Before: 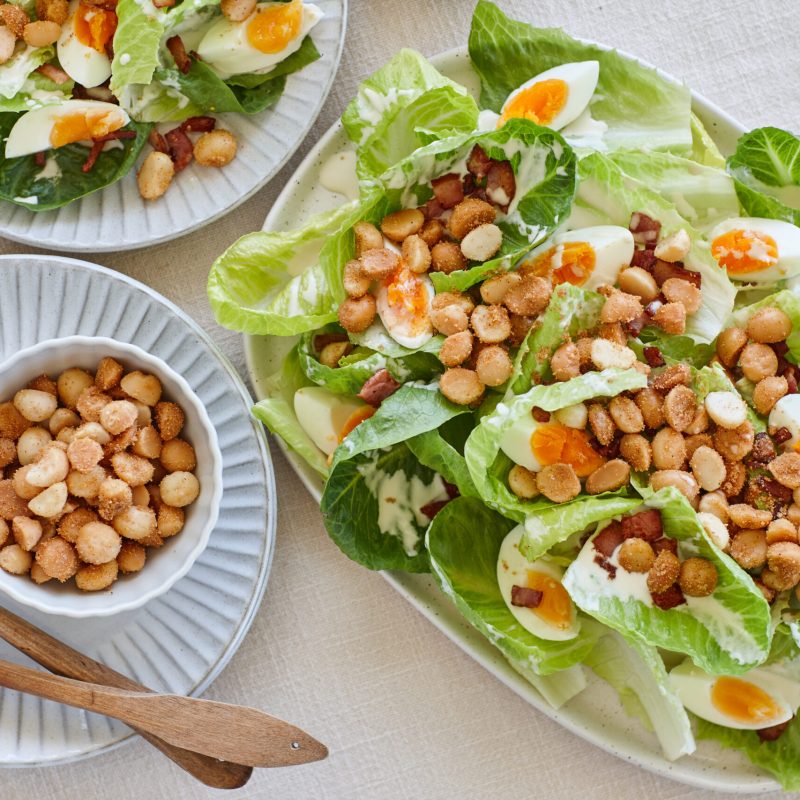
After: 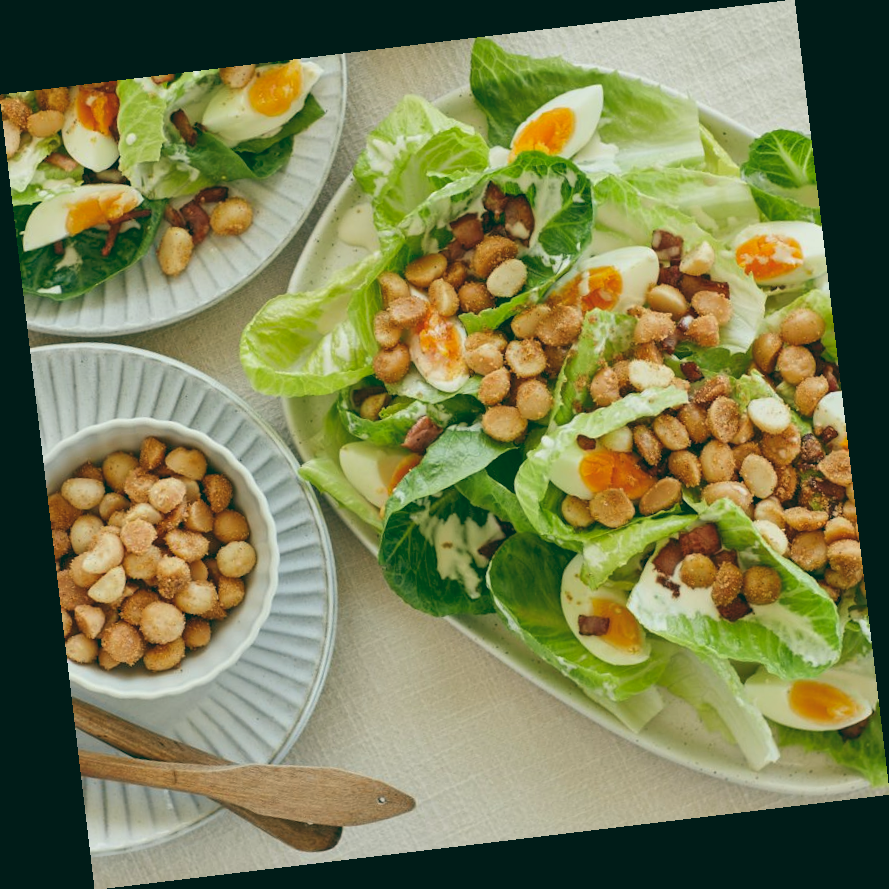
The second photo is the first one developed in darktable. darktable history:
color balance: lift [1.005, 0.99, 1.007, 1.01], gamma [1, 1.034, 1.032, 0.966], gain [0.873, 1.055, 1.067, 0.933]
rotate and perspective: rotation -6.83°, automatic cropping off
